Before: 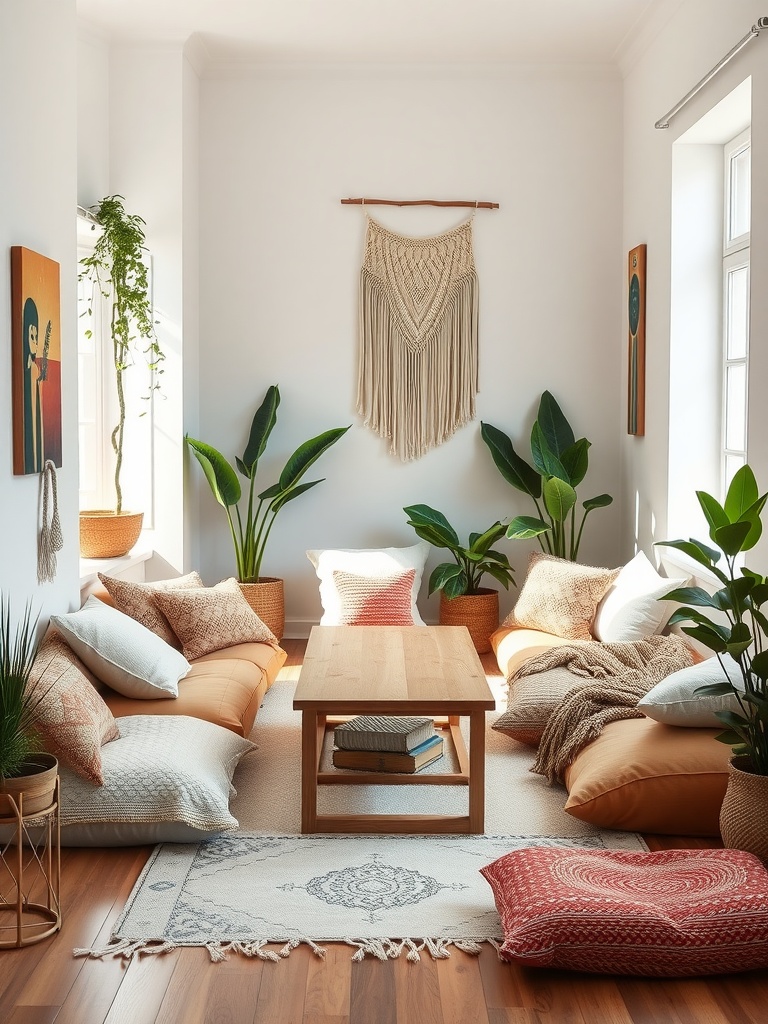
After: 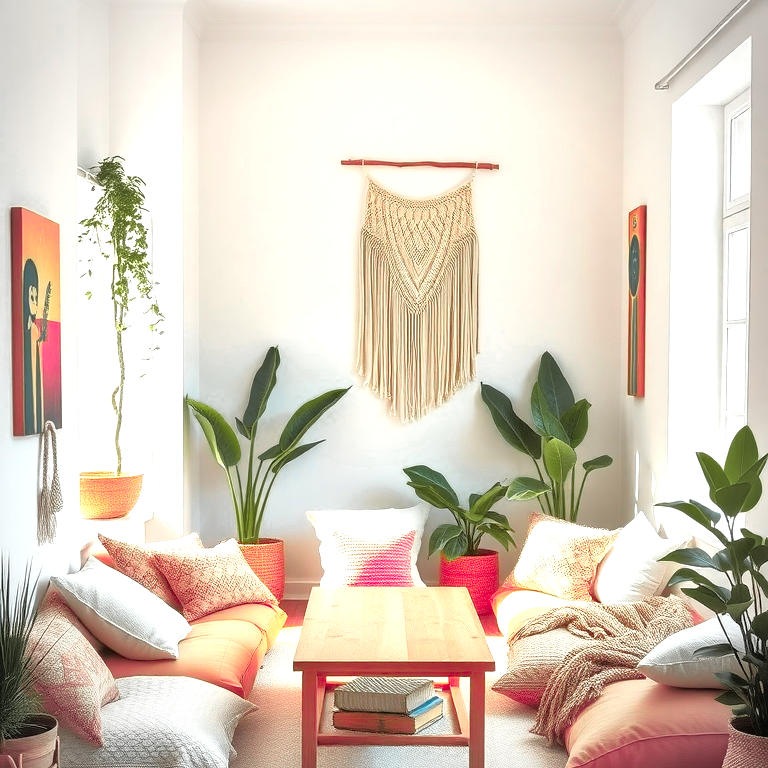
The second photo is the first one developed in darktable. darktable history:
crop: top 3.857%, bottom 21.132%
color zones: curves: ch0 [(0, 0.533) (0.126, 0.533) (0.234, 0.533) (0.368, 0.357) (0.5, 0.5) (0.625, 0.5) (0.74, 0.637) (0.875, 0.5)]; ch1 [(0.004, 0.708) (0.129, 0.662) (0.25, 0.5) (0.375, 0.331) (0.496, 0.396) (0.625, 0.649) (0.739, 0.26) (0.875, 0.5) (1, 0.478)]; ch2 [(0, 0.409) (0.132, 0.403) (0.236, 0.558) (0.379, 0.448) (0.5, 0.5) (0.625, 0.5) (0.691, 0.39) (0.875, 0.5)]
vignetting: fall-off radius 45%, brightness -0.33
exposure: black level correction 0, exposure 0.7 EV, compensate exposure bias true, compensate highlight preservation false
tone equalizer: -7 EV 0.15 EV, -6 EV 0.6 EV, -5 EV 1.15 EV, -4 EV 1.33 EV, -3 EV 1.15 EV, -2 EV 0.6 EV, -1 EV 0.15 EV, mask exposure compensation -0.5 EV
